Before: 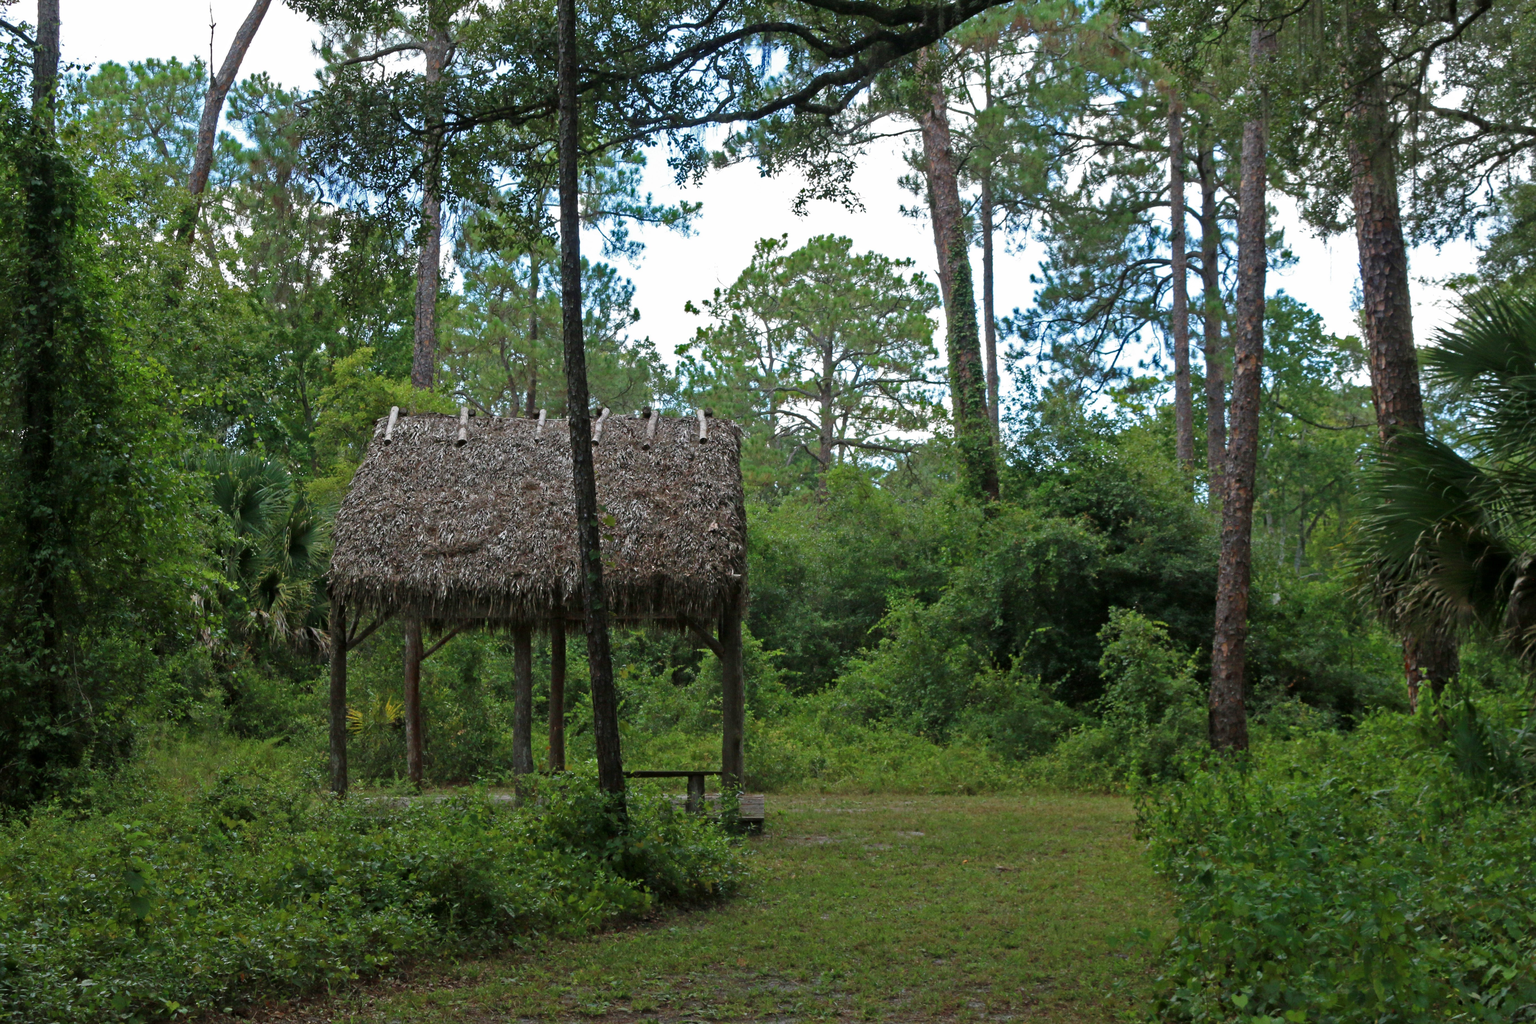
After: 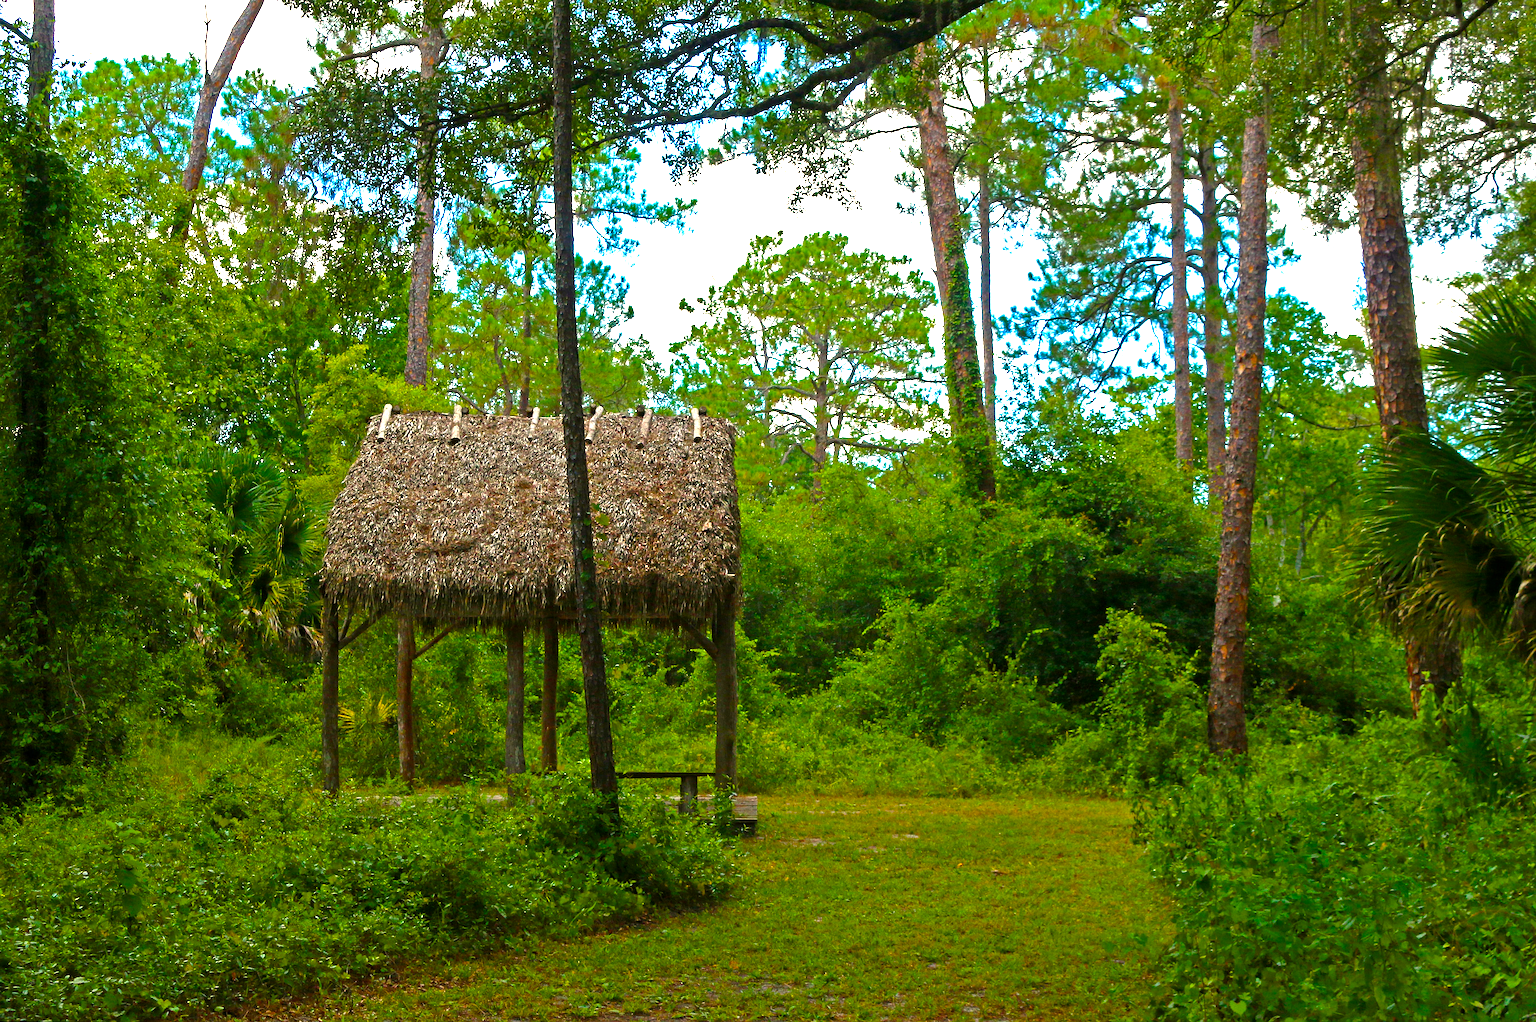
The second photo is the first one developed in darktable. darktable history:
sharpen: on, module defaults
color balance rgb: linear chroma grading › global chroma 25%, perceptual saturation grading › global saturation 40%, perceptual brilliance grading › global brilliance 30%, global vibrance 40%
white balance: red 1.045, blue 0.932
rotate and perspective: rotation 0.192°, lens shift (horizontal) -0.015, crop left 0.005, crop right 0.996, crop top 0.006, crop bottom 0.99
